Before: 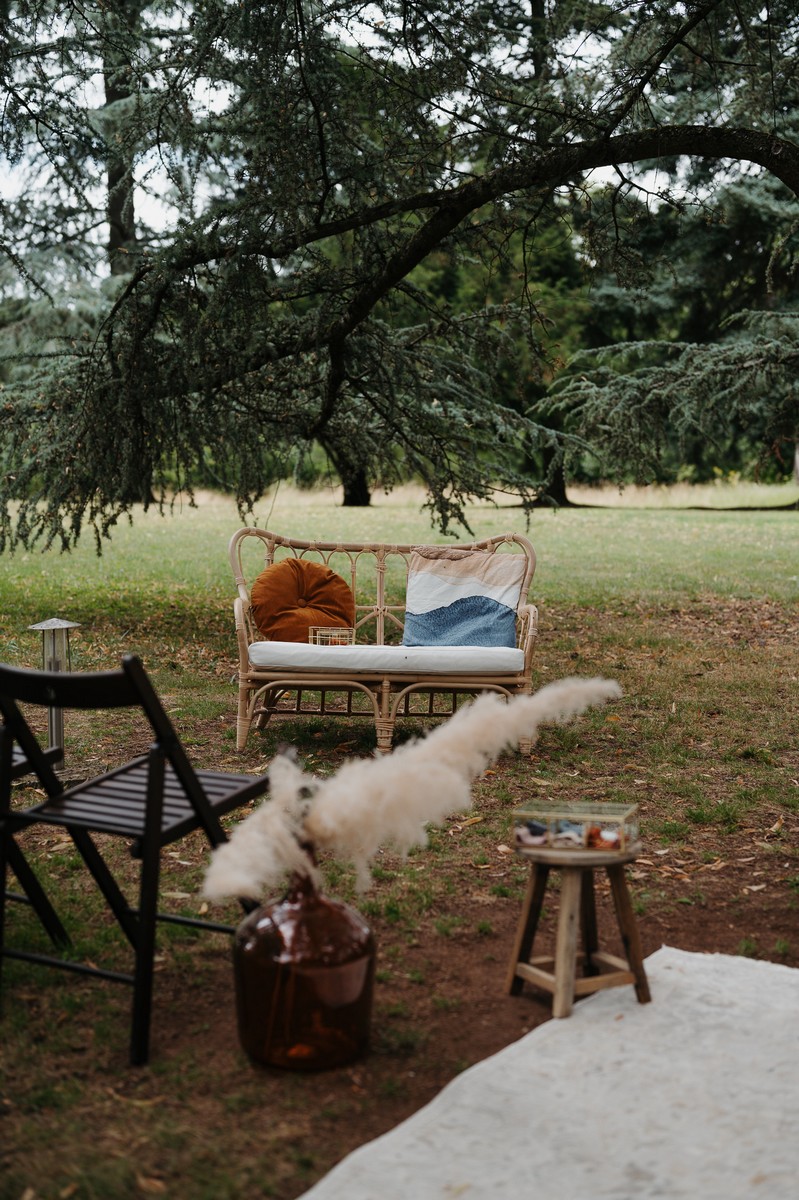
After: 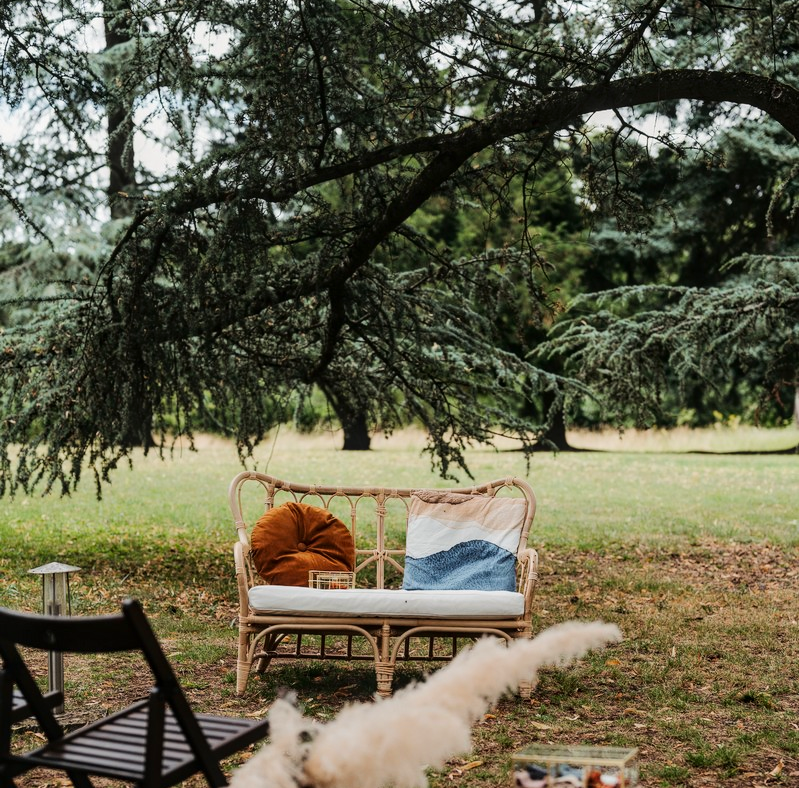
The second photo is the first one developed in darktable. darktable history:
color calibration: gray › normalize channels true, x 0.342, y 0.356, temperature 5085.32 K, gamut compression 0.007
crop and rotate: top 4.738%, bottom 29.542%
tone curve: curves: ch0 [(0, 0) (0.003, 0.012) (0.011, 0.02) (0.025, 0.032) (0.044, 0.046) (0.069, 0.06) (0.1, 0.09) (0.136, 0.133) (0.177, 0.182) (0.224, 0.247) (0.277, 0.316) (0.335, 0.396) (0.399, 0.48) (0.468, 0.568) (0.543, 0.646) (0.623, 0.717) (0.709, 0.777) (0.801, 0.846) (0.898, 0.912) (1, 1)], color space Lab, linked channels, preserve colors none
local contrast: on, module defaults
